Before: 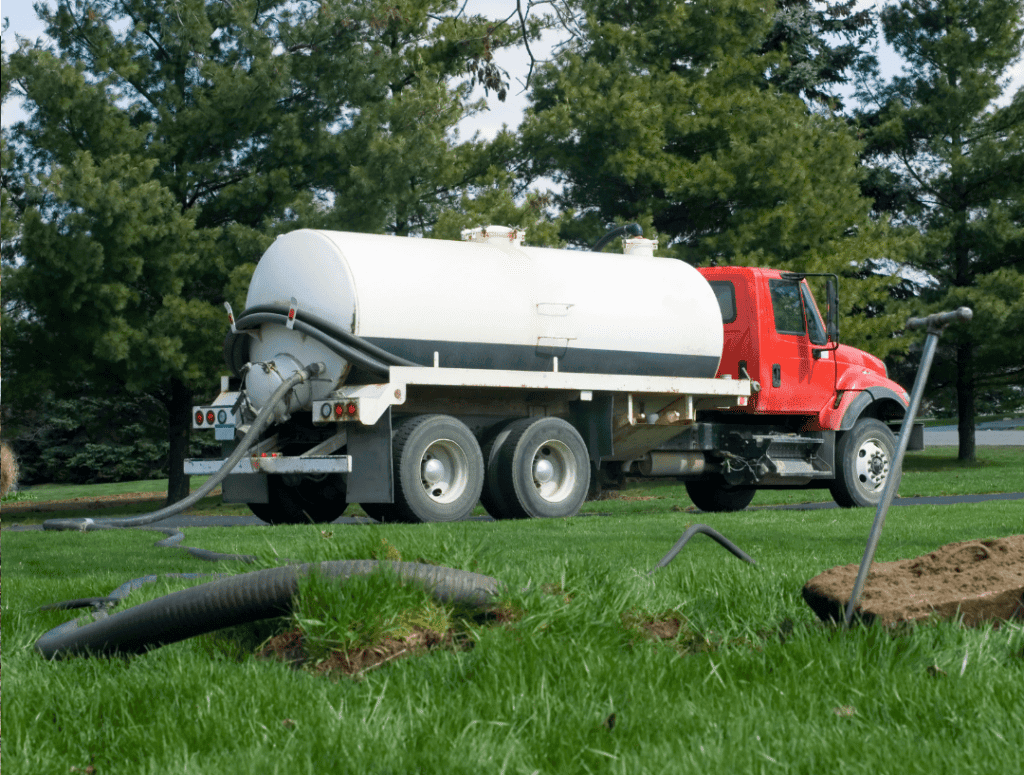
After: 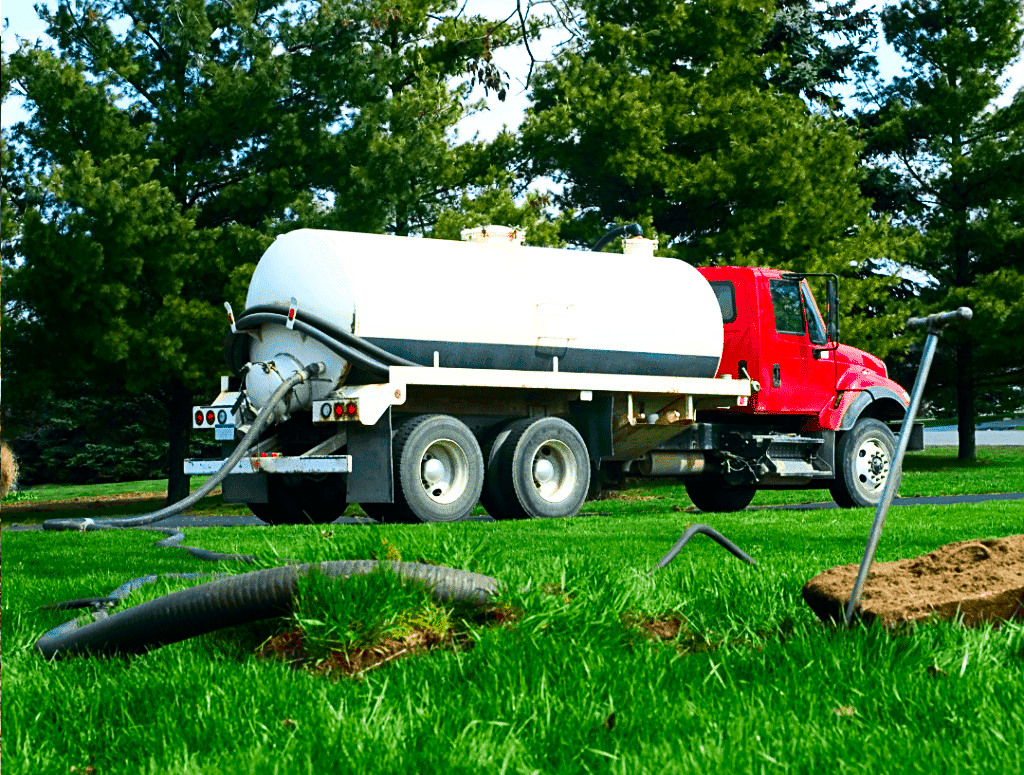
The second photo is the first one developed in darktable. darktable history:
contrast brightness saturation: contrast 0.265, brightness 0.01, saturation 0.887
sharpen: on, module defaults
tone equalizer: -8 EV -0.421 EV, -7 EV -0.375 EV, -6 EV -0.319 EV, -5 EV -0.232 EV, -3 EV 0.229 EV, -2 EV 0.352 EV, -1 EV 0.402 EV, +0 EV 0.409 EV
